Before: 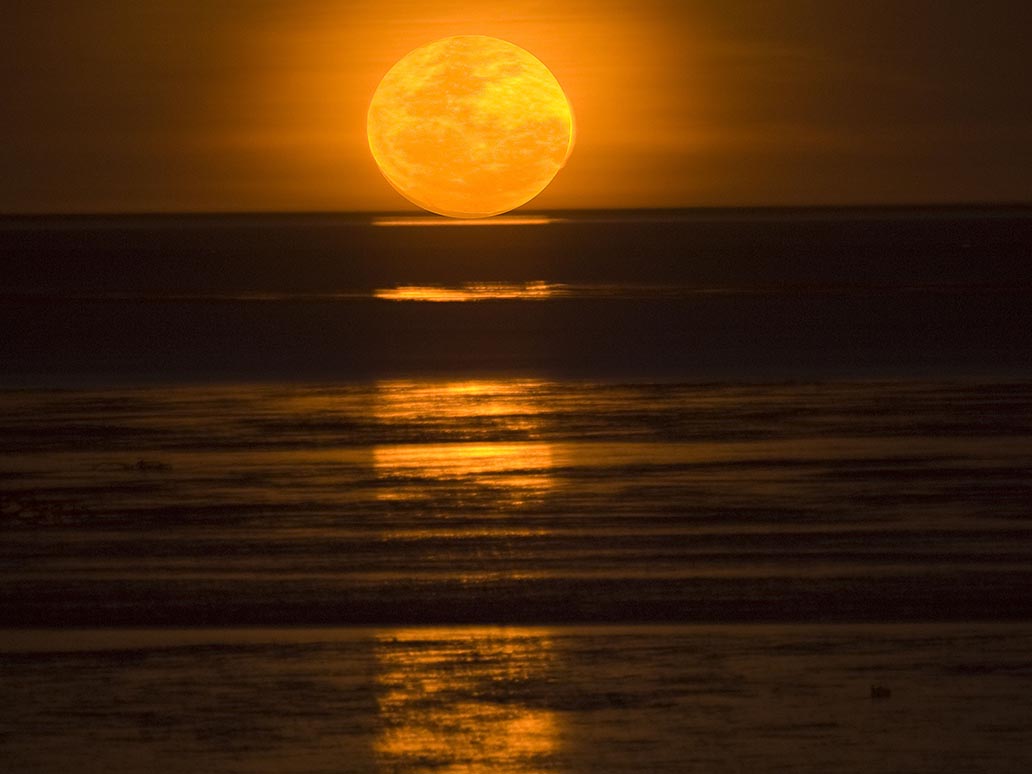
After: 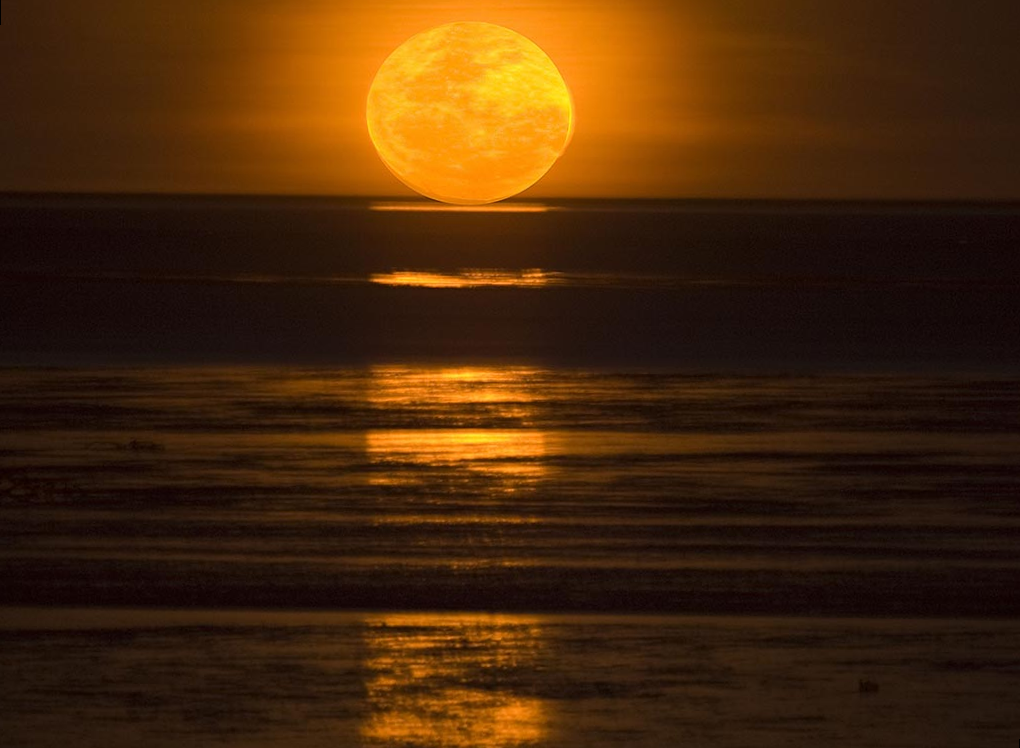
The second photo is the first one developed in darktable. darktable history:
rotate and perspective: rotation 1.14°, crop left 0.013, crop right 0.987, crop top 0.029, crop bottom 0.971
